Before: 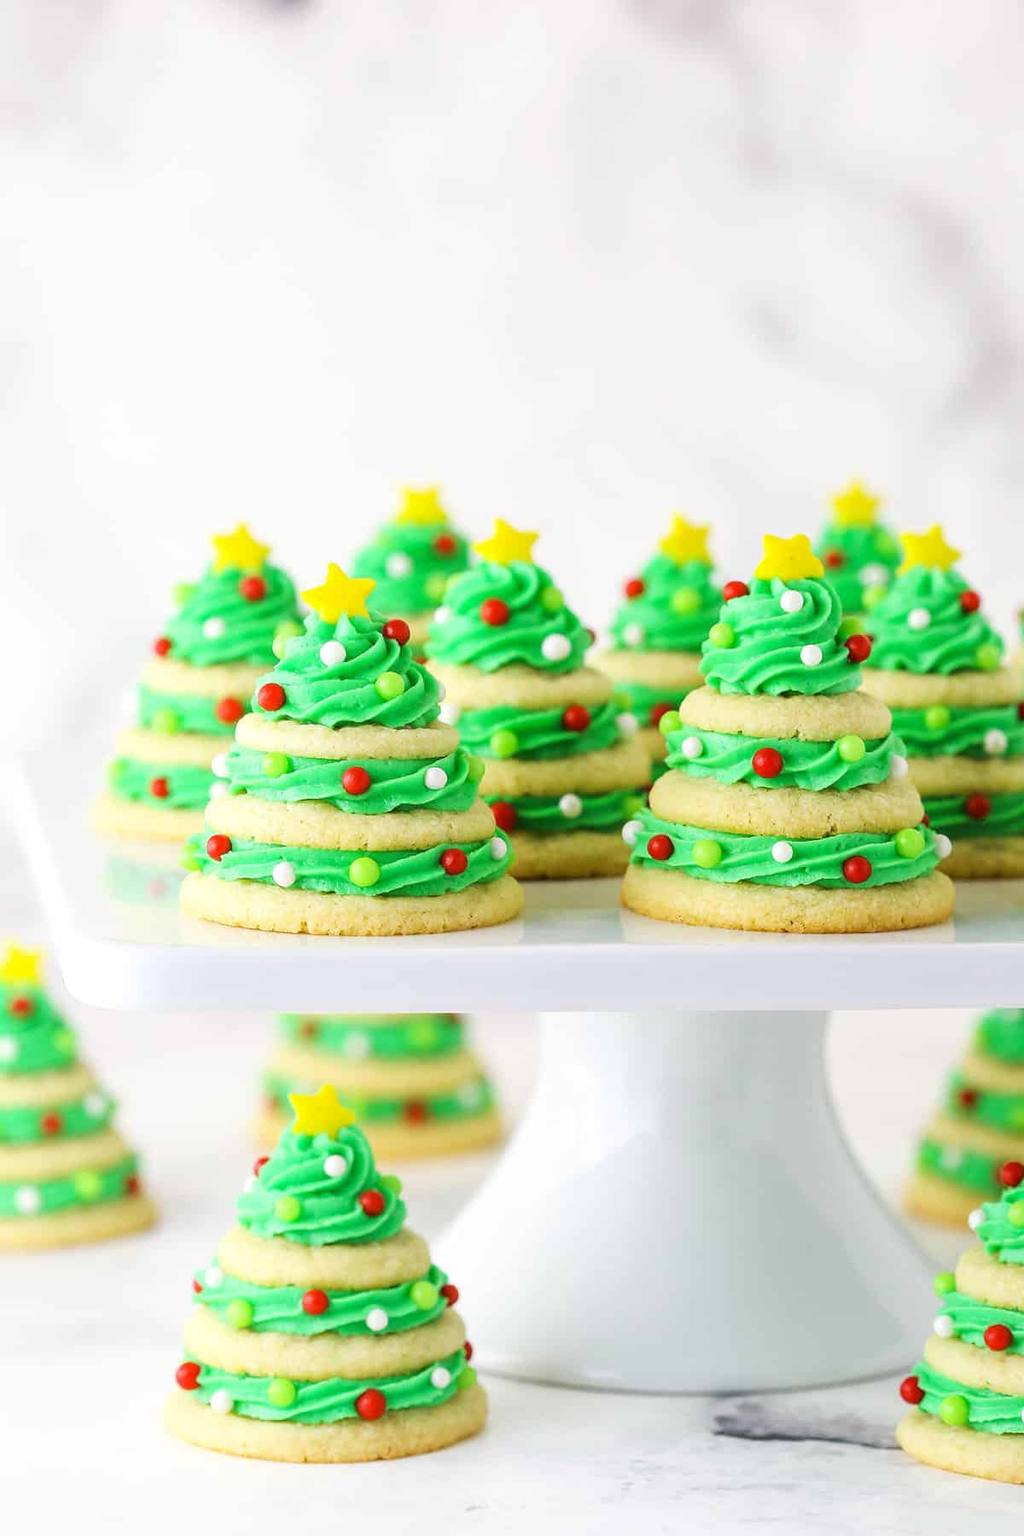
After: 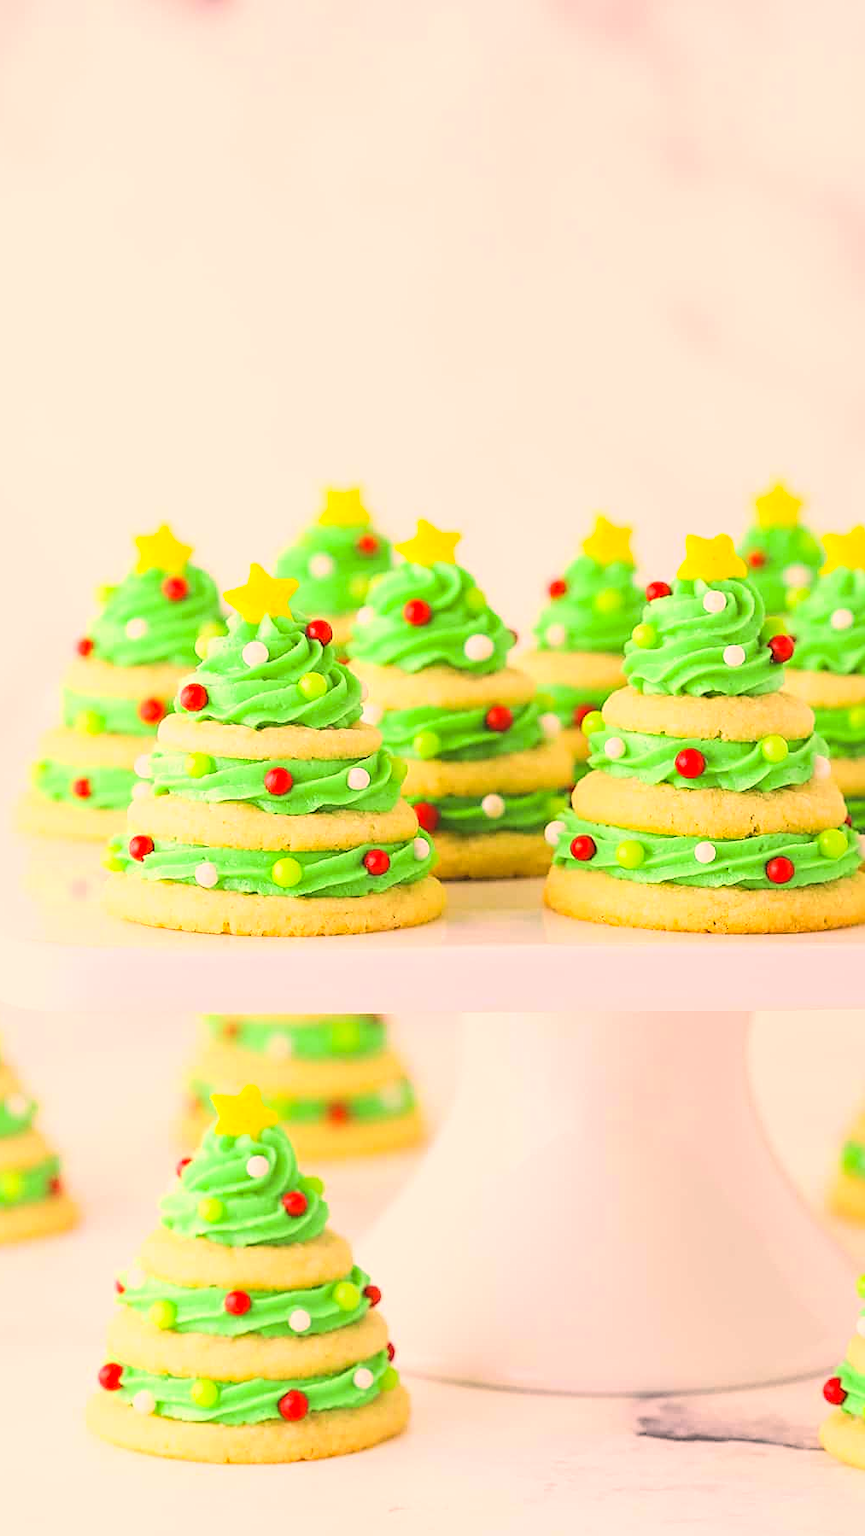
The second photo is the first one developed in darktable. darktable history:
color correction: highlights a* 21.23, highlights b* 19.77
crop: left 7.598%, right 7.853%
sharpen: on, module defaults
contrast brightness saturation: contrast 0.102, brightness 0.292, saturation 0.149
tone equalizer: edges refinement/feathering 500, mask exposure compensation -1.57 EV, preserve details no
